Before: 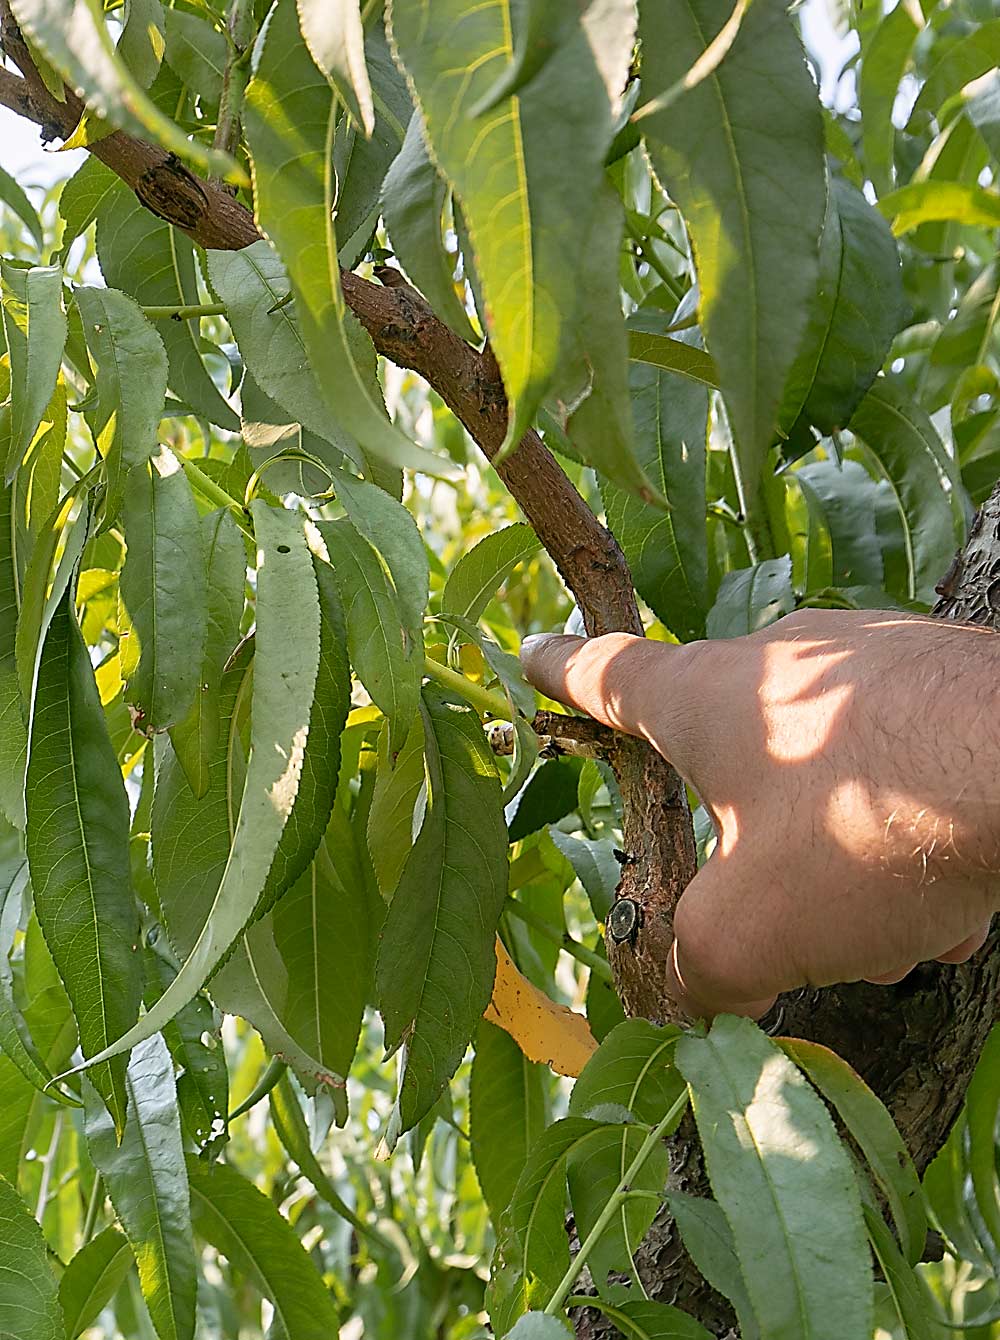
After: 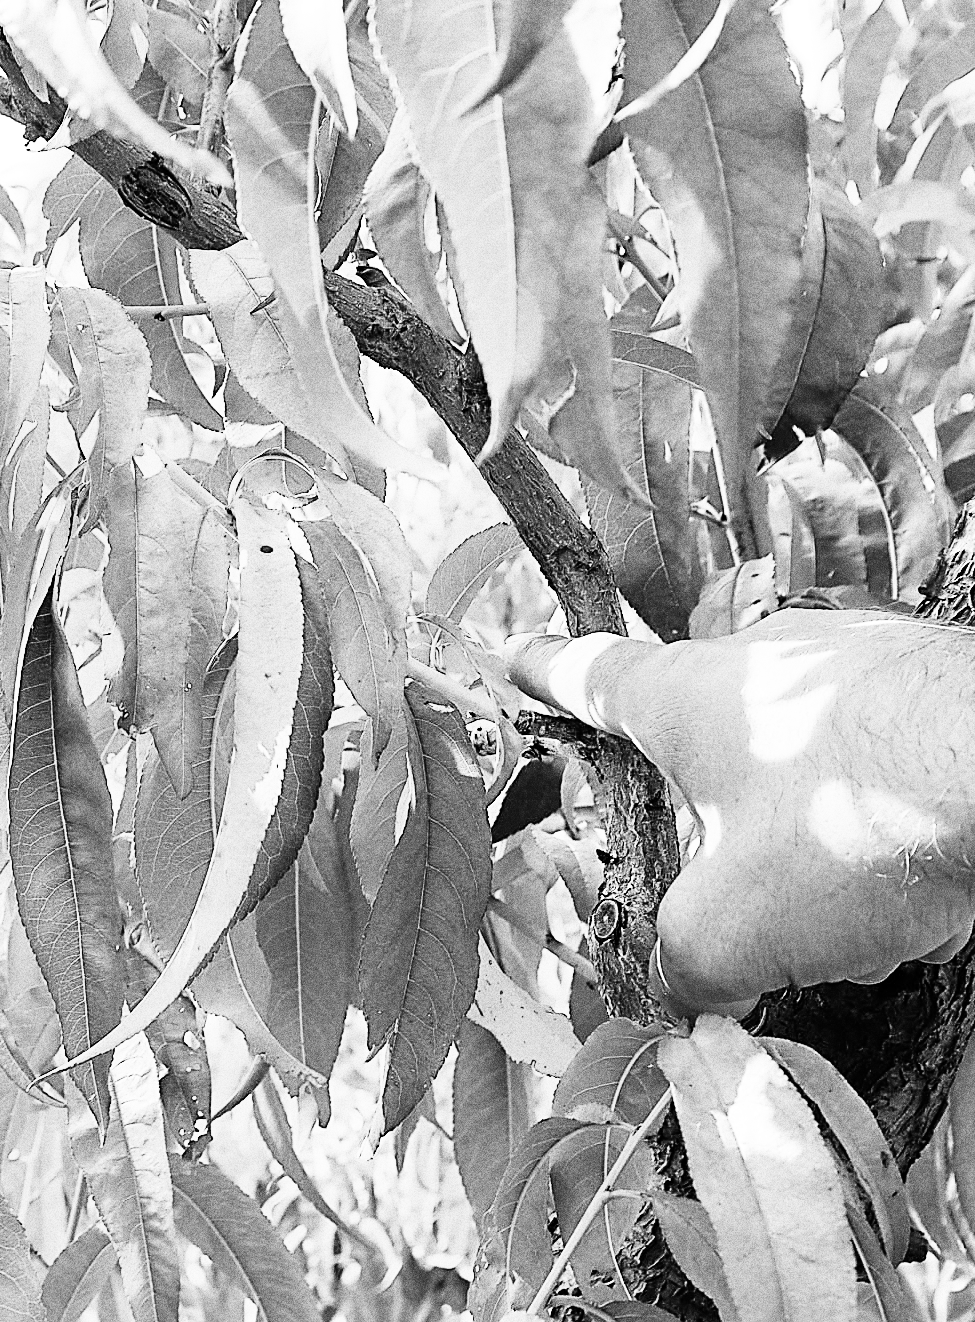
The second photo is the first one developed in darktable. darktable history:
crop and rotate: left 1.774%, right 0.633%, bottom 1.28%
color balance rgb: perceptual saturation grading › global saturation 30%, global vibrance 10%
monochrome: on, module defaults
grain: coarseness 10.62 ISO, strength 55.56%
exposure: exposure 0.376 EV, compensate highlight preservation false
rgb curve: curves: ch0 [(0, 0) (0.21, 0.15) (0.24, 0.21) (0.5, 0.75) (0.75, 0.96) (0.89, 0.99) (1, 1)]; ch1 [(0, 0.02) (0.21, 0.13) (0.25, 0.2) (0.5, 0.67) (0.75, 0.9) (0.89, 0.97) (1, 1)]; ch2 [(0, 0.02) (0.21, 0.13) (0.25, 0.2) (0.5, 0.67) (0.75, 0.9) (0.89, 0.97) (1, 1)], compensate middle gray true
